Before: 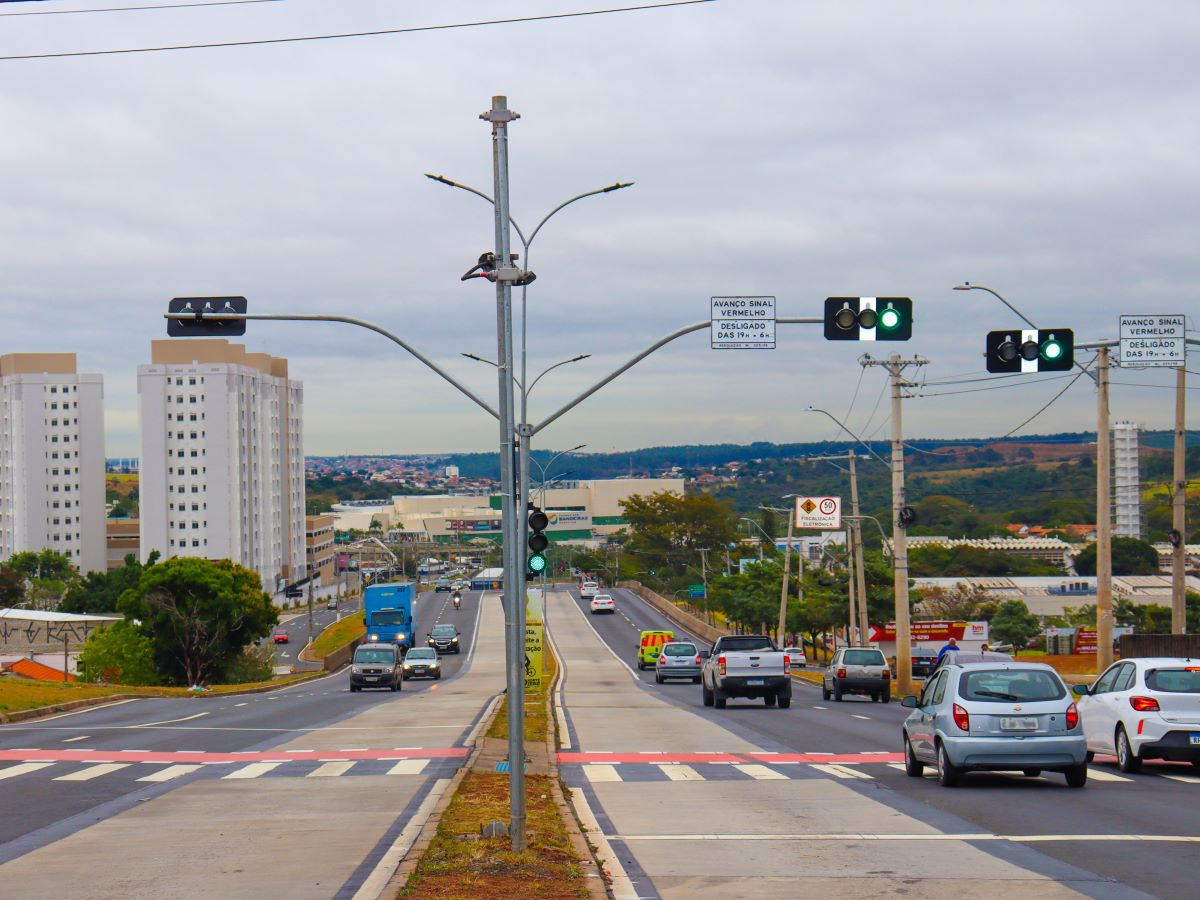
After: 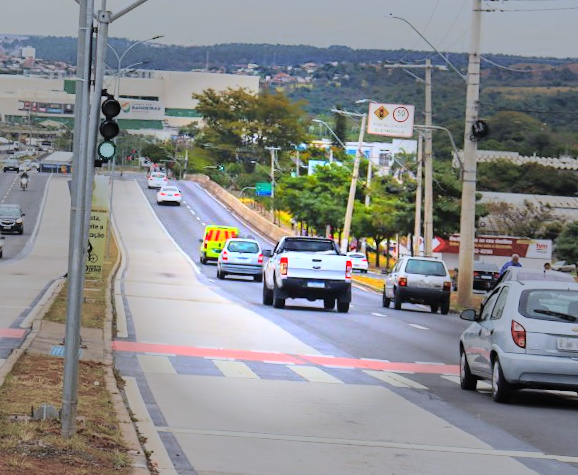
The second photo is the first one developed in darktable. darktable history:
white balance: red 0.931, blue 1.11
vignetting: fall-off start 31.28%, fall-off radius 34.64%, brightness -0.575
rotate and perspective: rotation 4.1°, automatic cropping off
base curve: curves: ch0 [(0, 0) (0.032, 0.037) (0.105, 0.228) (0.435, 0.76) (0.856, 0.983) (1, 1)]
tone equalizer: on, module defaults
exposure: black level correction 0, exposure 0.7 EV, compensate exposure bias true, compensate highlight preservation false
crop: left 35.976%, top 45.819%, right 18.162%, bottom 5.807%
